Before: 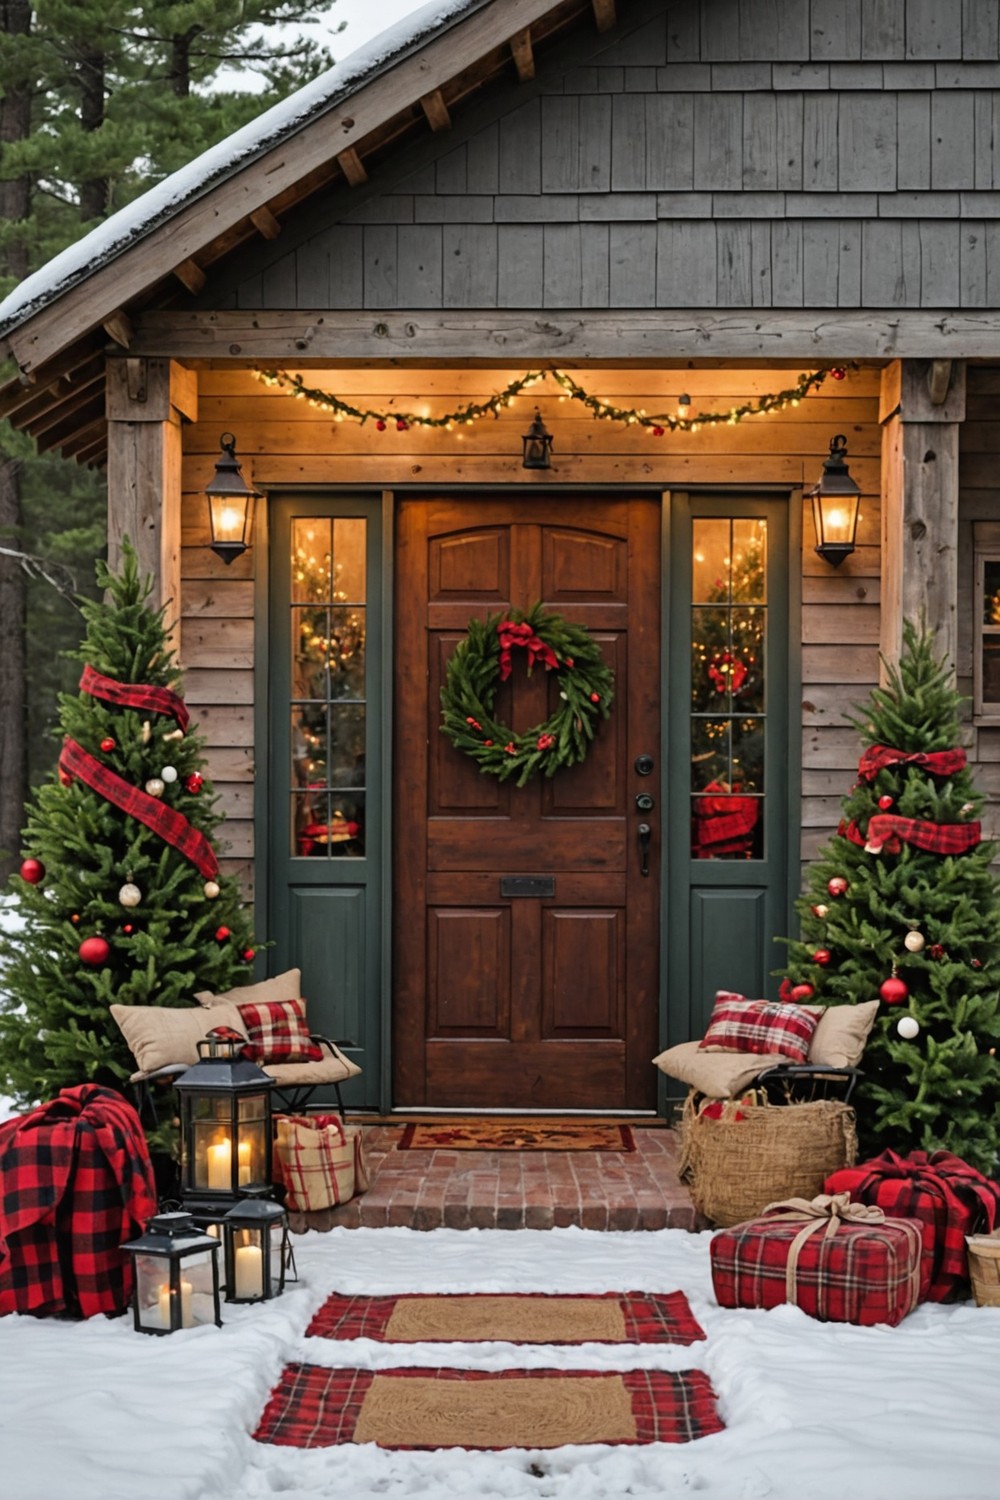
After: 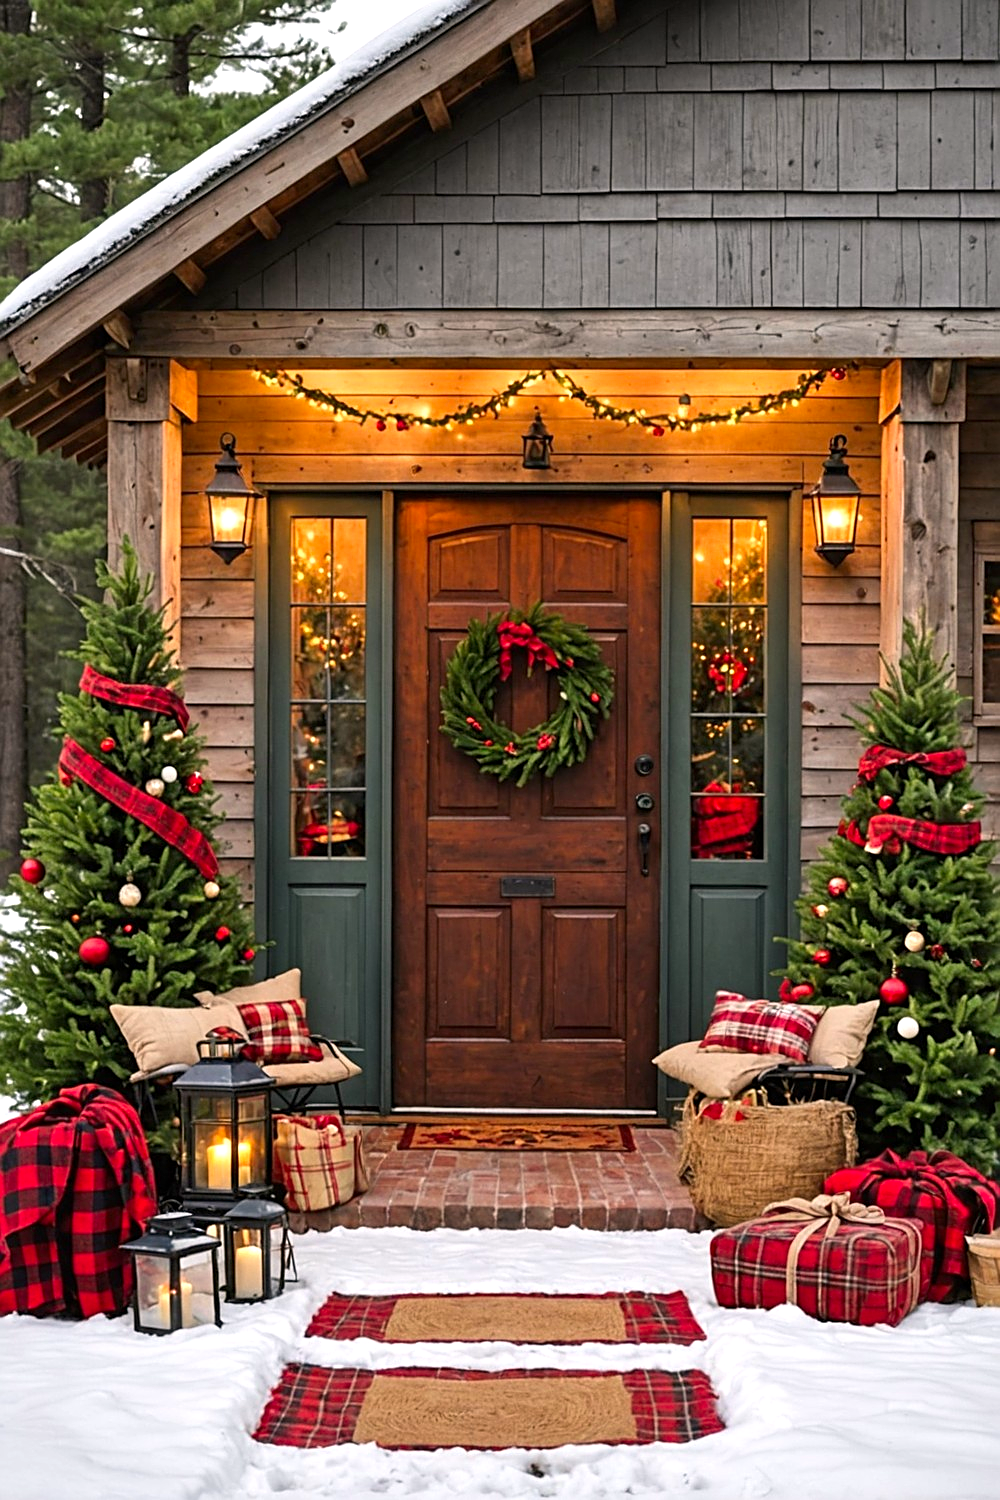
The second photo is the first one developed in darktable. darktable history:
exposure: black level correction 0.001, exposure 0.5 EV, compensate exposure bias true, compensate highlight preservation false
sharpen: on, module defaults
color correction: highlights a* 3.22, highlights b* 1.93, saturation 1.19
